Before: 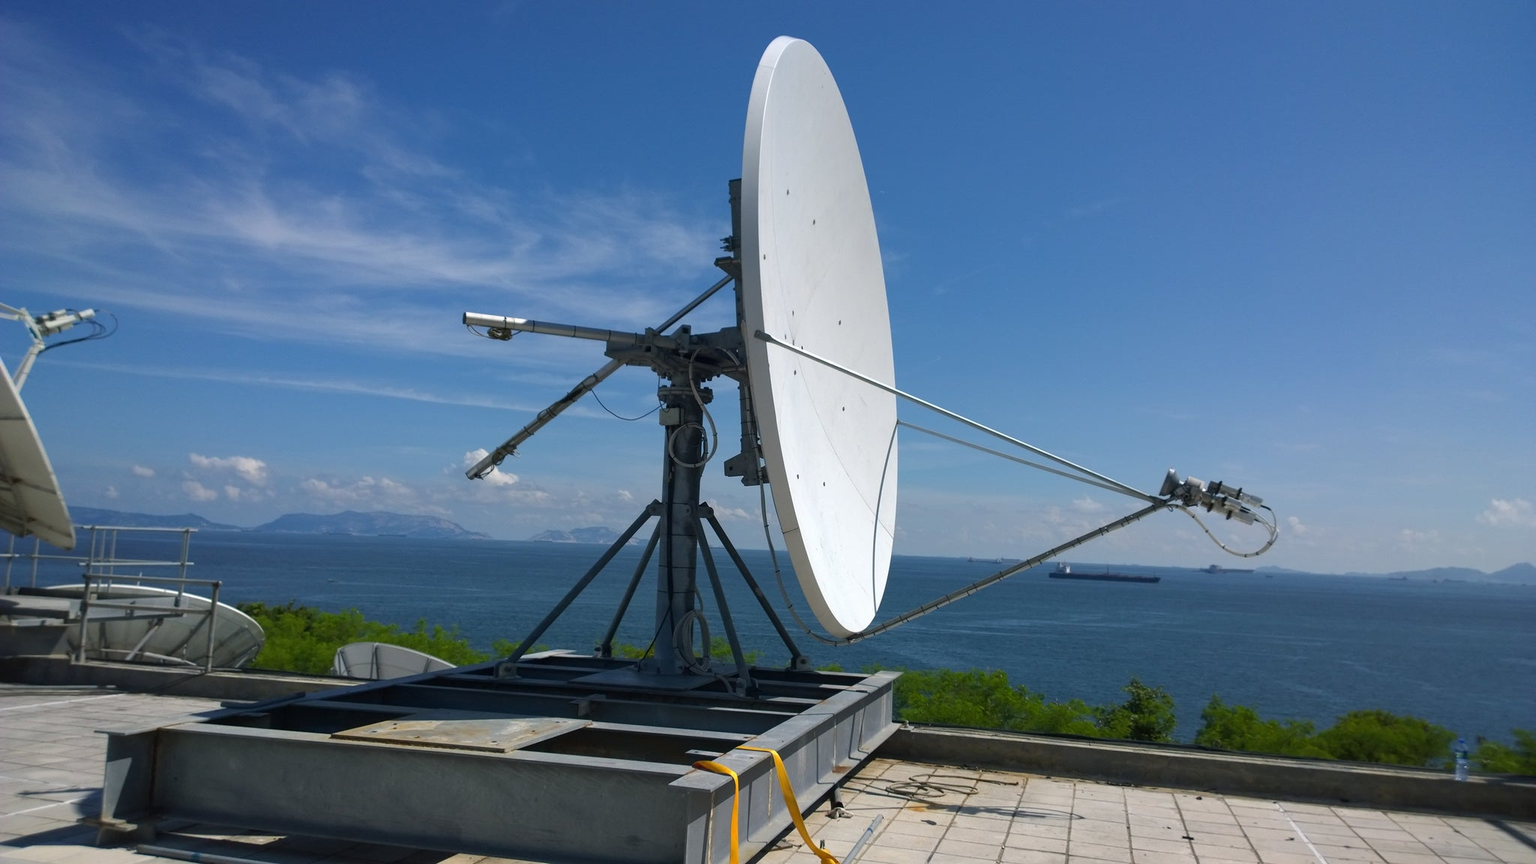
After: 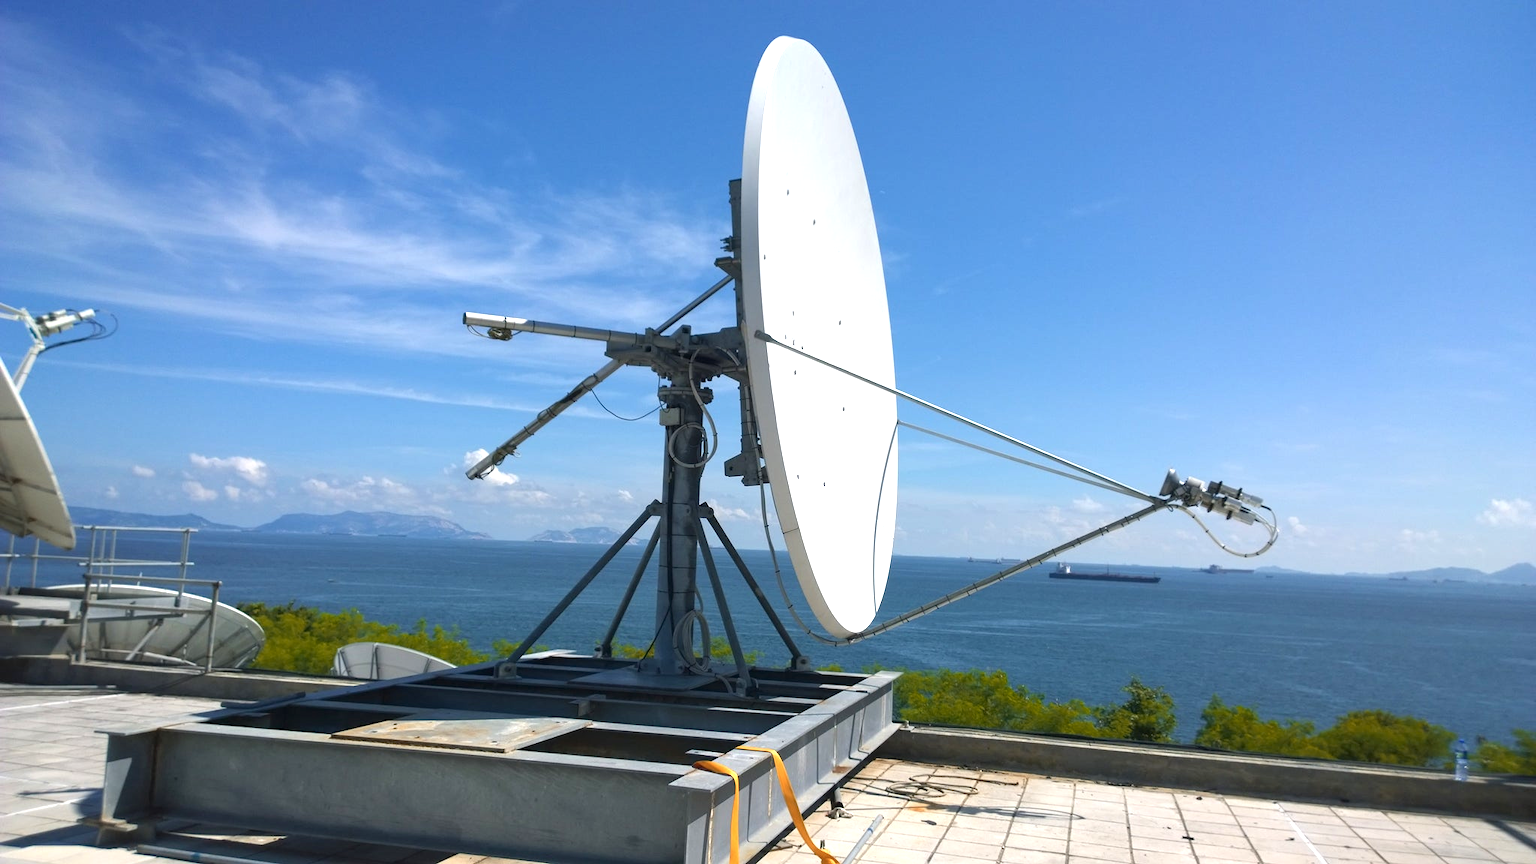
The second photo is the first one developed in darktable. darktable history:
color zones: curves: ch2 [(0, 0.5) (0.143, 0.5) (0.286, 0.416) (0.429, 0.5) (0.571, 0.5) (0.714, 0.5) (0.857, 0.5) (1, 0.5)]
exposure: black level correction 0, exposure 0.9 EV, compensate highlight preservation false
rotate and perspective: automatic cropping original format, crop left 0, crop top 0
